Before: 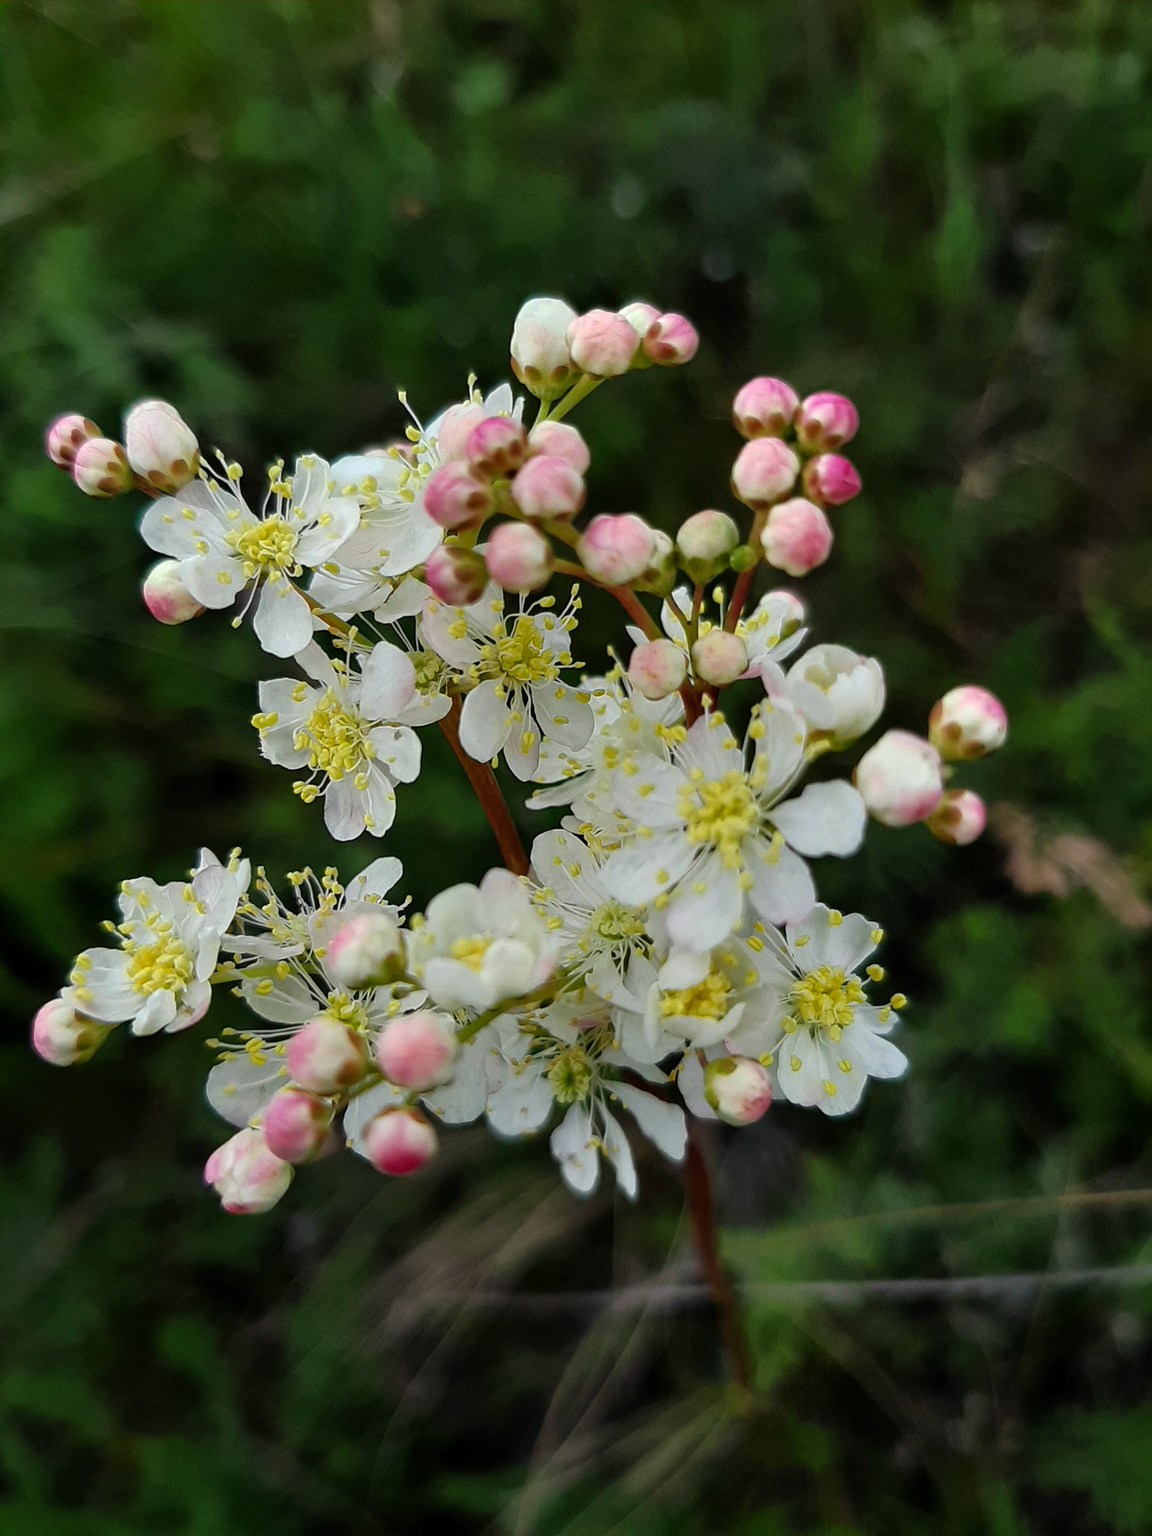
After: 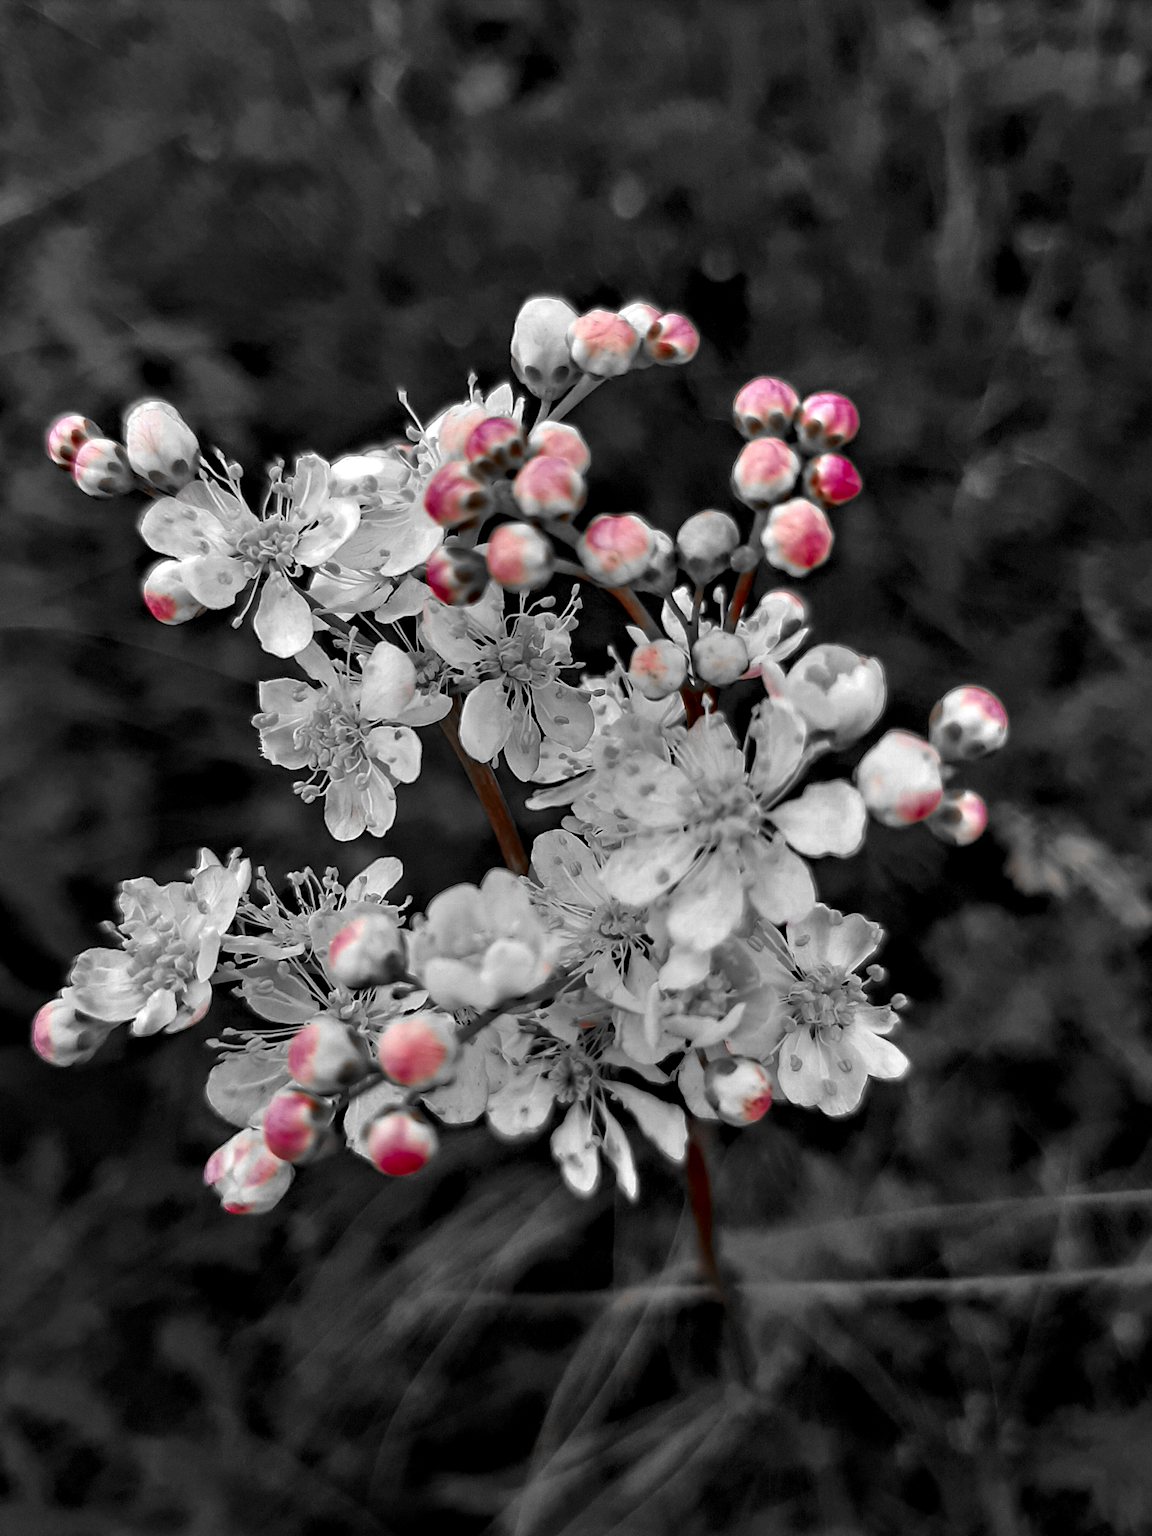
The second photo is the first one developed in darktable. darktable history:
contrast equalizer: y [[0.511, 0.558, 0.631, 0.632, 0.559, 0.512], [0.5 ×6], [0.507, 0.559, 0.627, 0.644, 0.647, 0.647], [0 ×6], [0 ×6]]
color zones: curves: ch0 [(0, 0.352) (0.143, 0.407) (0.286, 0.386) (0.429, 0.431) (0.571, 0.829) (0.714, 0.853) (0.857, 0.833) (1, 0.352)]; ch1 [(0, 0.604) (0.072, 0.726) (0.096, 0.608) (0.205, 0.007) (0.571, -0.006) (0.839, -0.013) (0.857, -0.012) (1, 0.604)]
